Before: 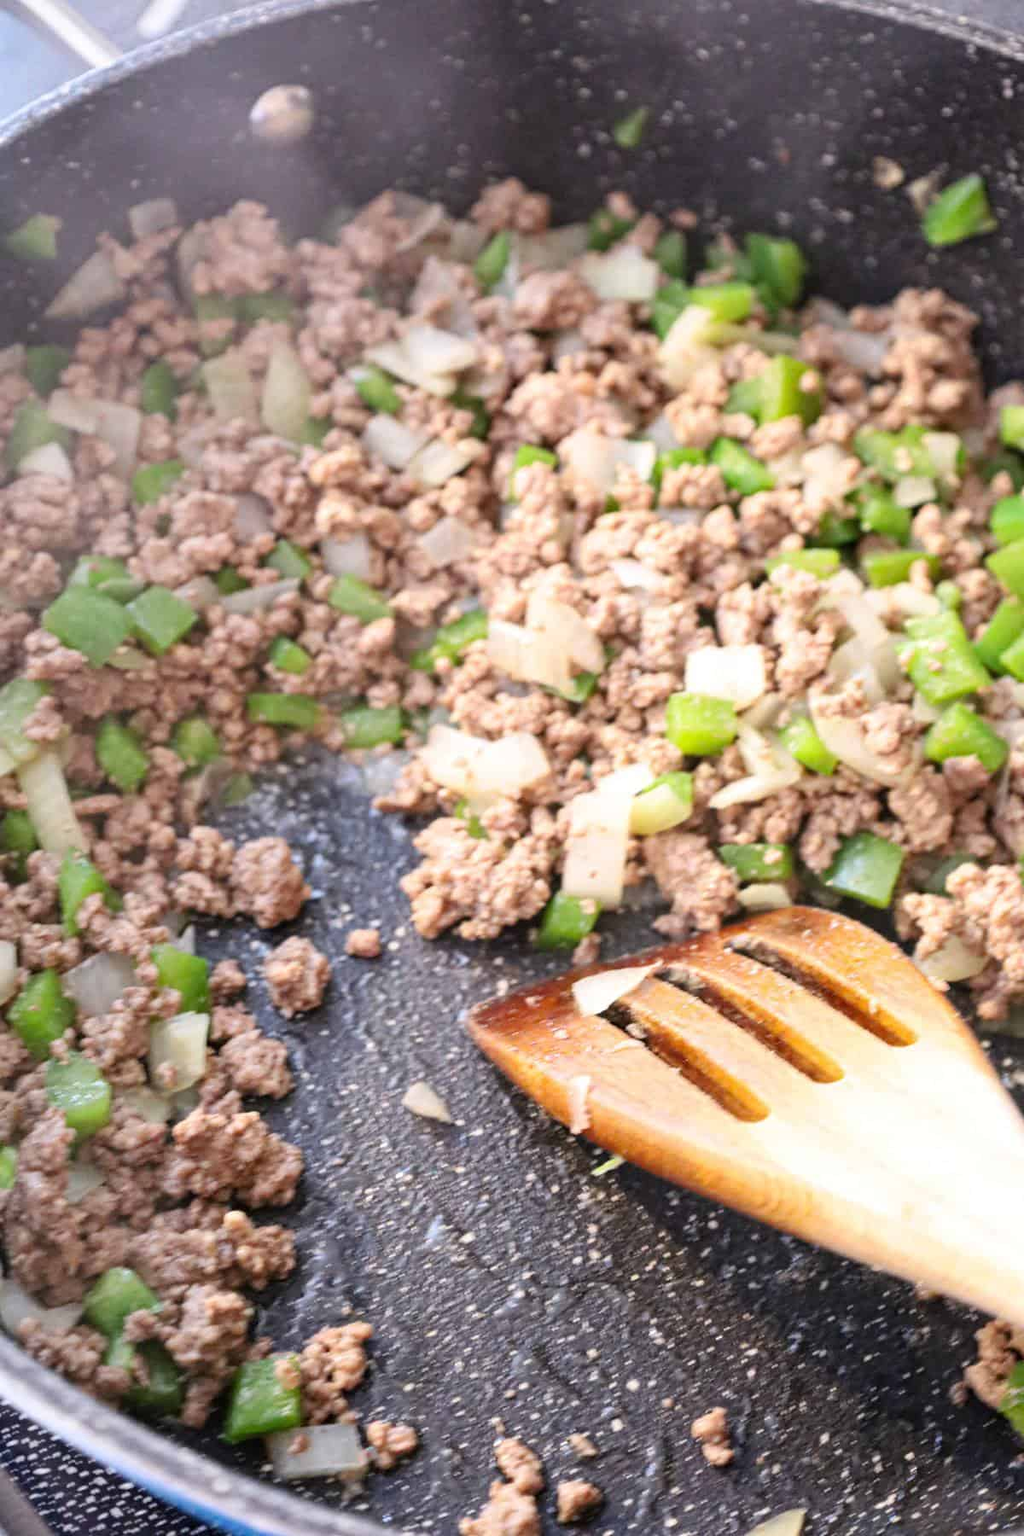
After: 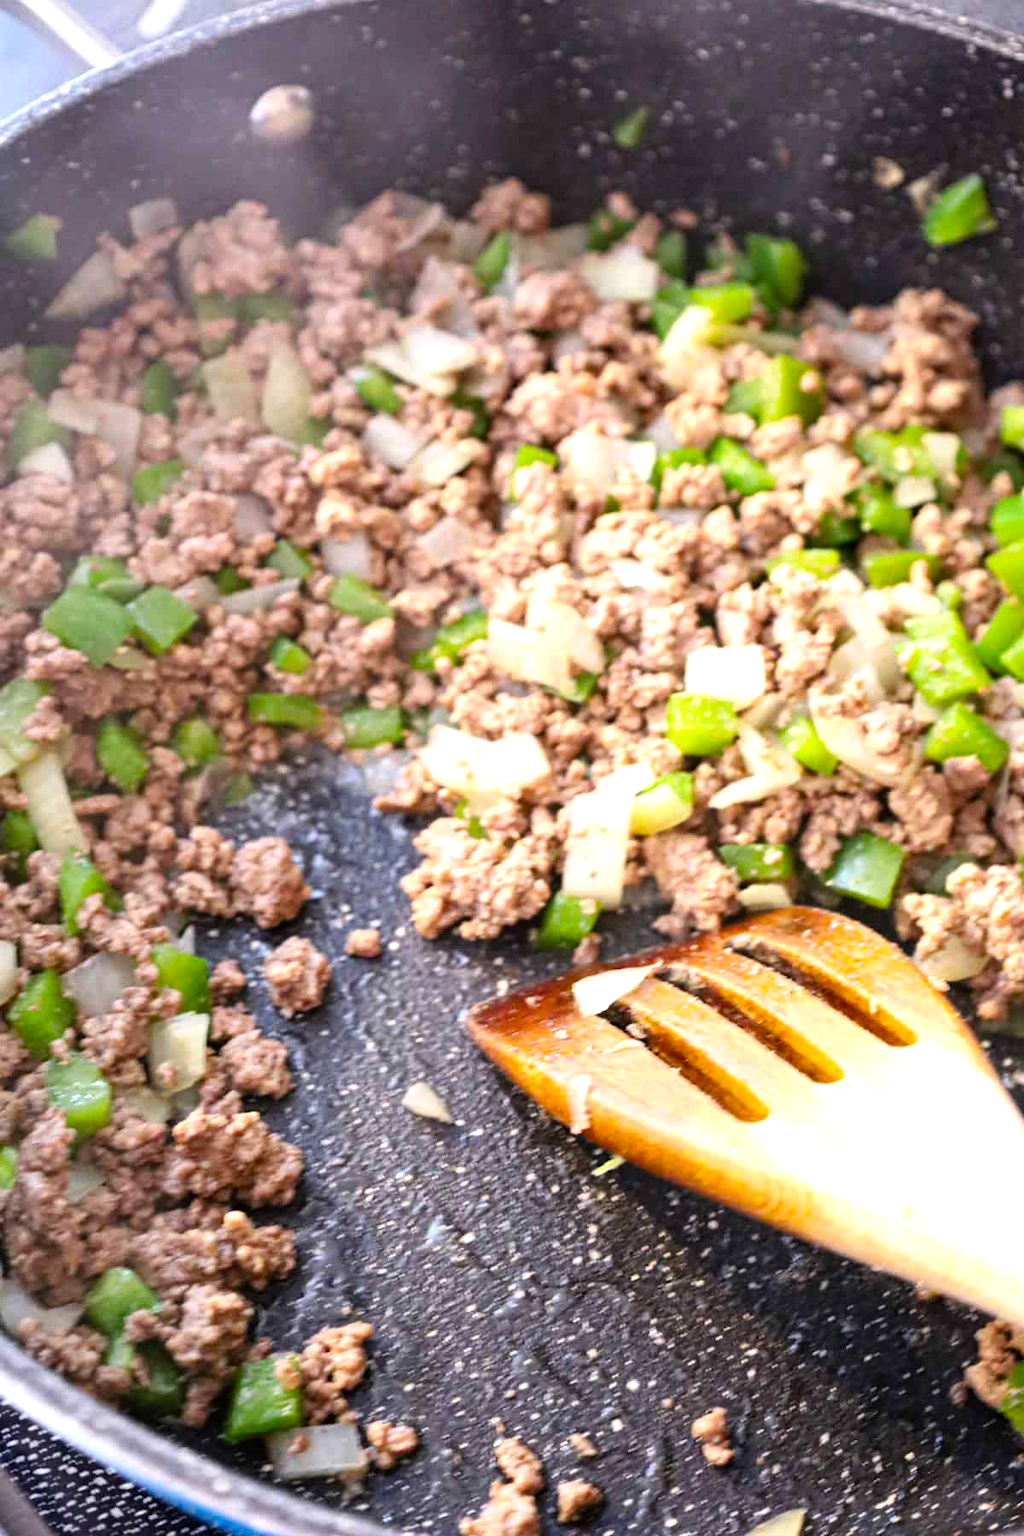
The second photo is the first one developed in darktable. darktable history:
color balance rgb: perceptual saturation grading › global saturation 30.053%, contrast 14.759%
